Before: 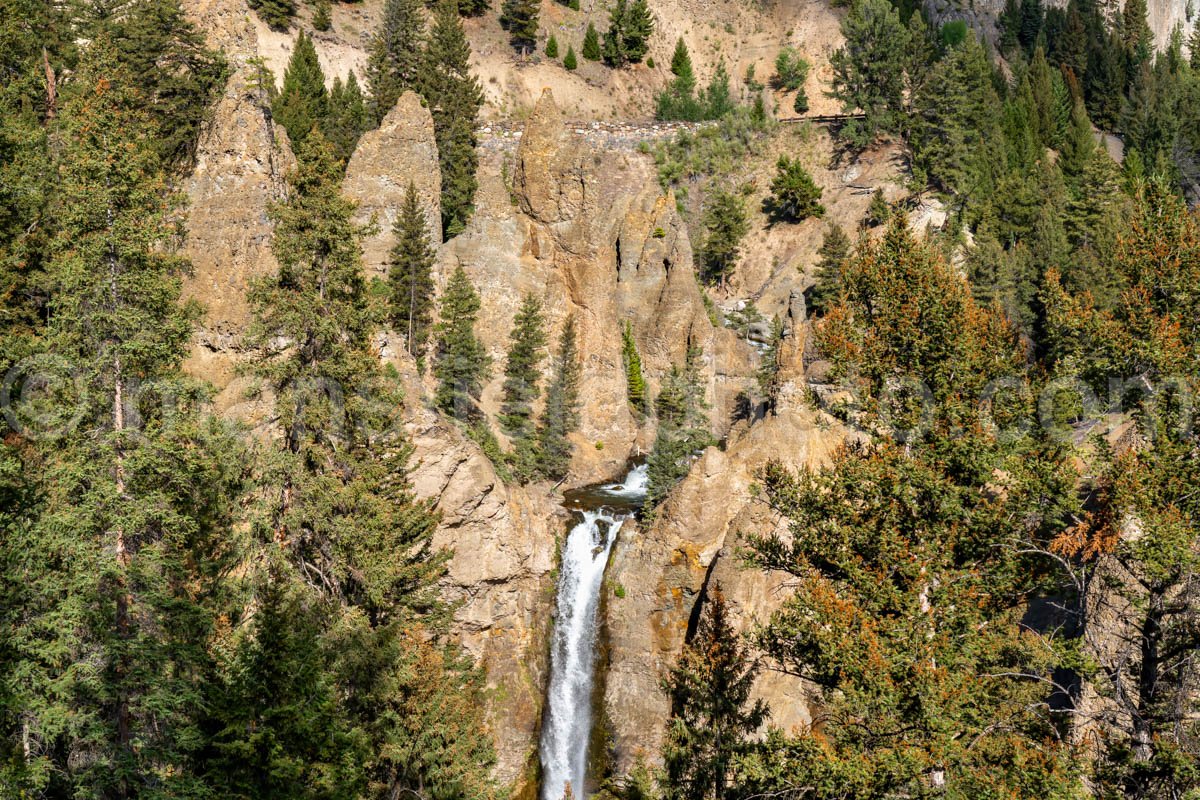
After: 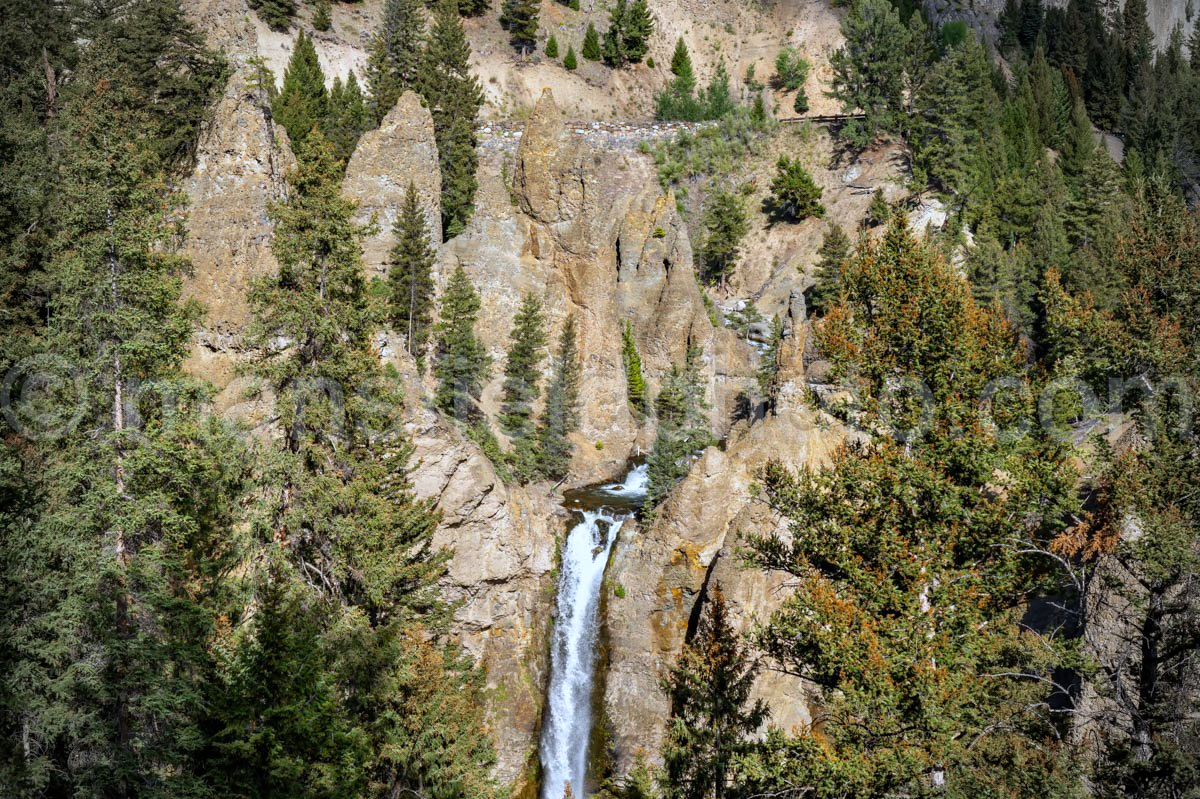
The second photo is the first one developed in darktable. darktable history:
white balance: red 0.931, blue 1.11
crop: bottom 0.071%
vignetting: fall-off start 75%, brightness -0.692, width/height ratio 1.084
